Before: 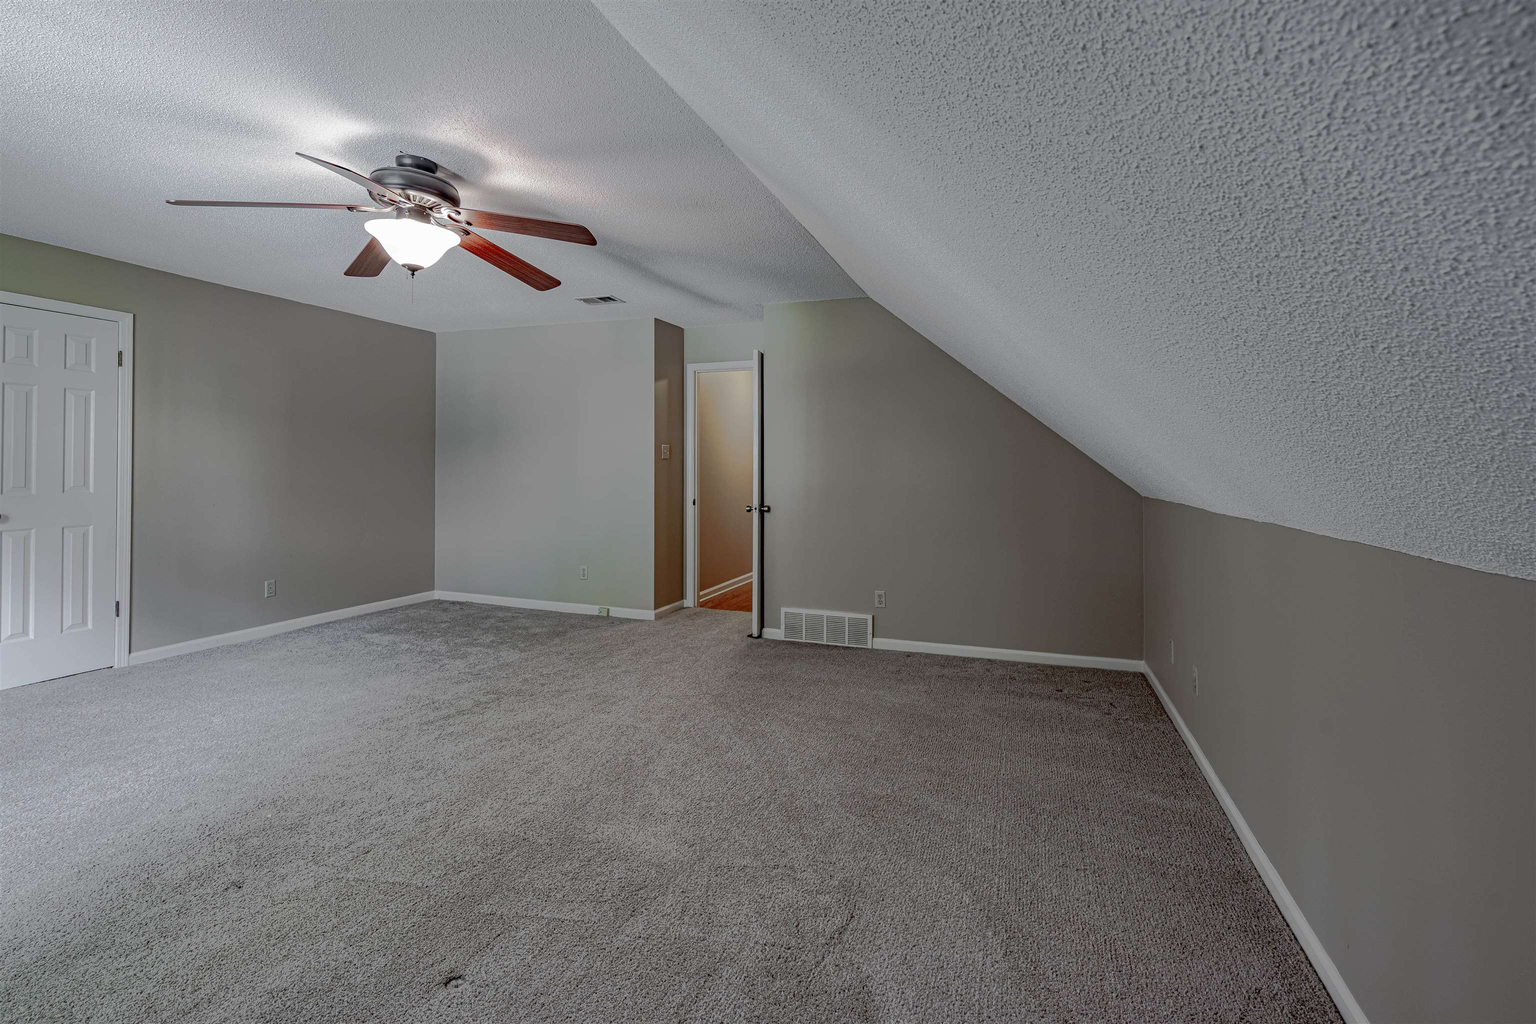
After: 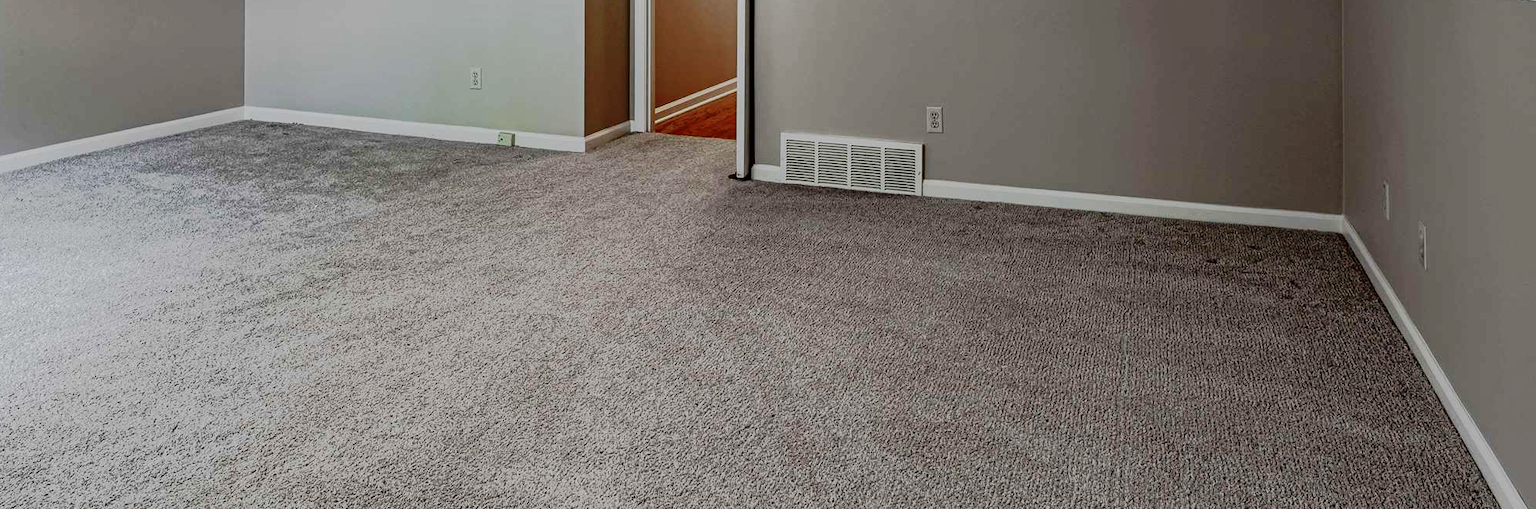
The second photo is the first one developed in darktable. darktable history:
crop: left 18.066%, top 51.015%, right 17.38%, bottom 16.842%
base curve: curves: ch0 [(0, 0) (0.032, 0.025) (0.121, 0.166) (0.206, 0.329) (0.605, 0.79) (1, 1)], preserve colors none
